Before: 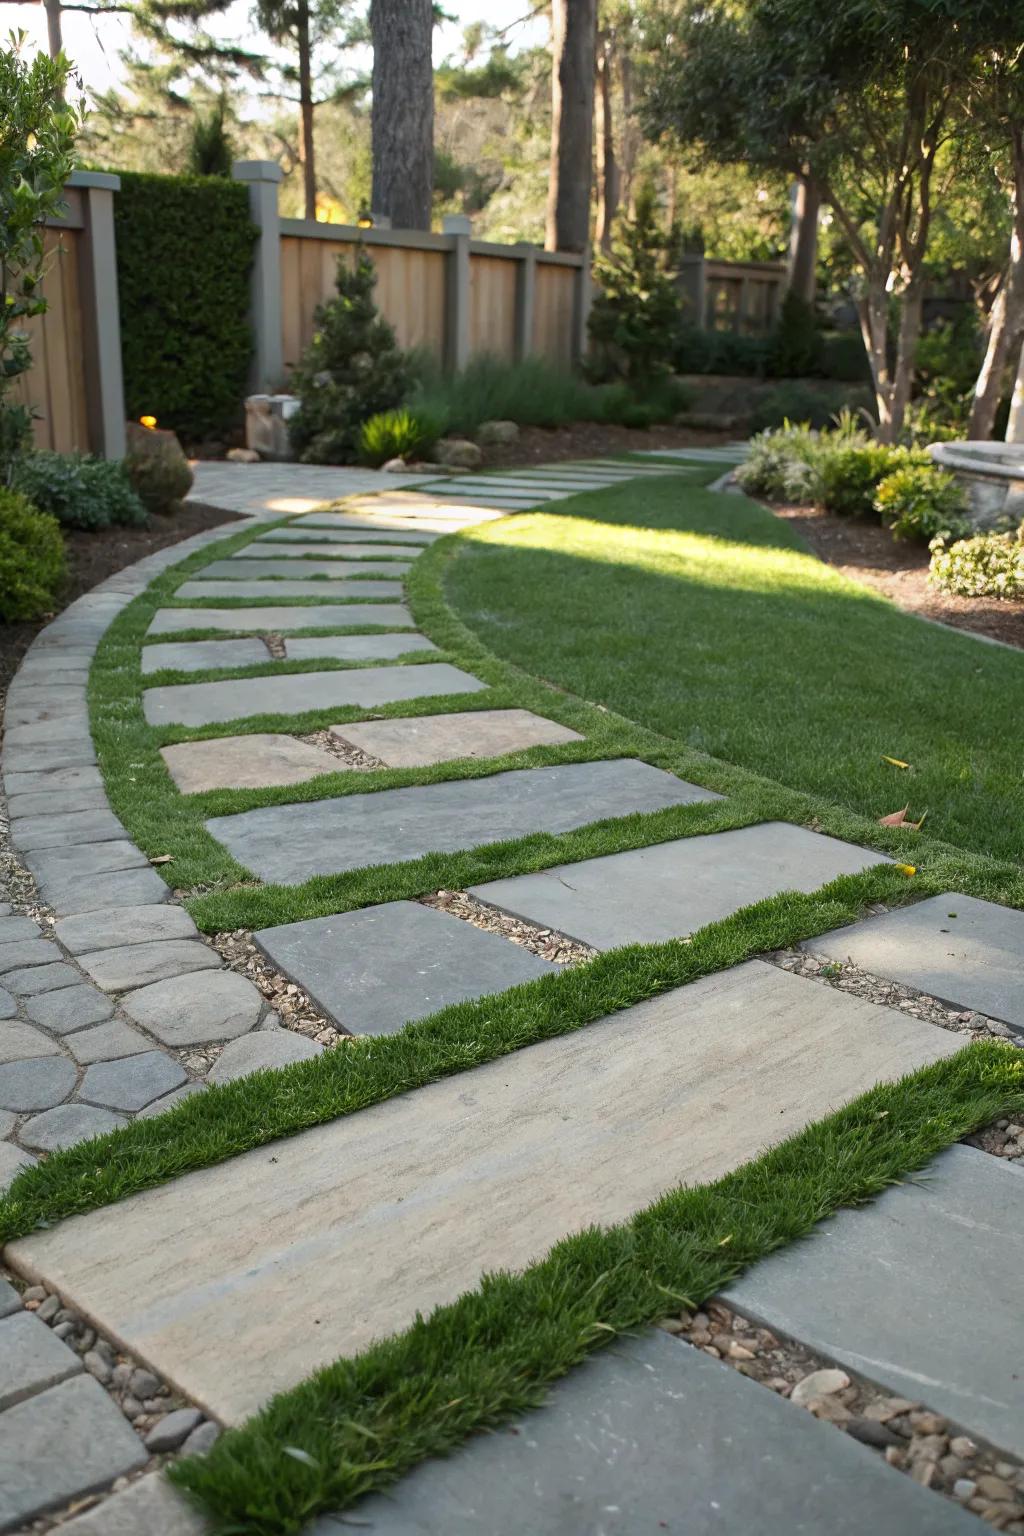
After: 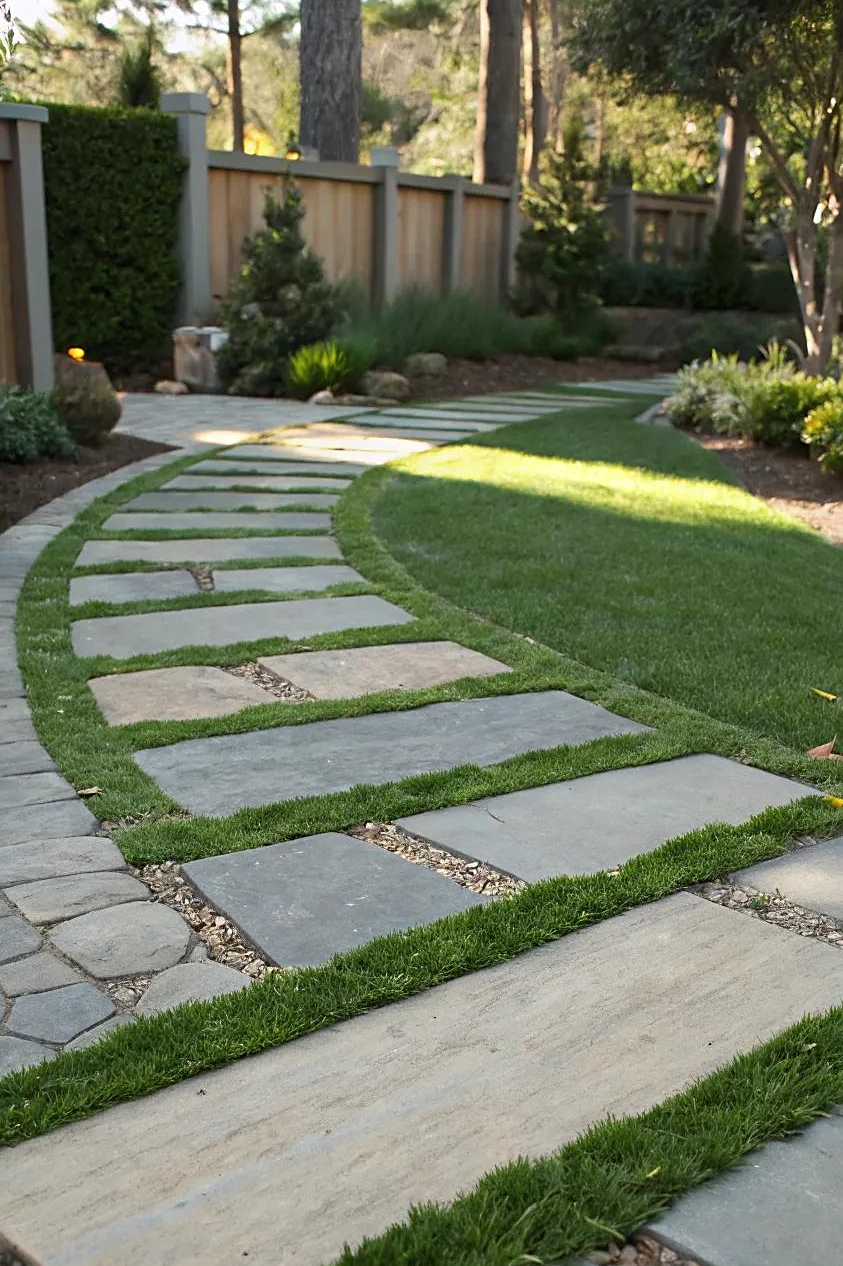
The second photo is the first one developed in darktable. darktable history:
crop and rotate: left 7.116%, top 4.427%, right 10.51%, bottom 13.119%
sharpen: radius 1.91, amount 0.402, threshold 1.243
